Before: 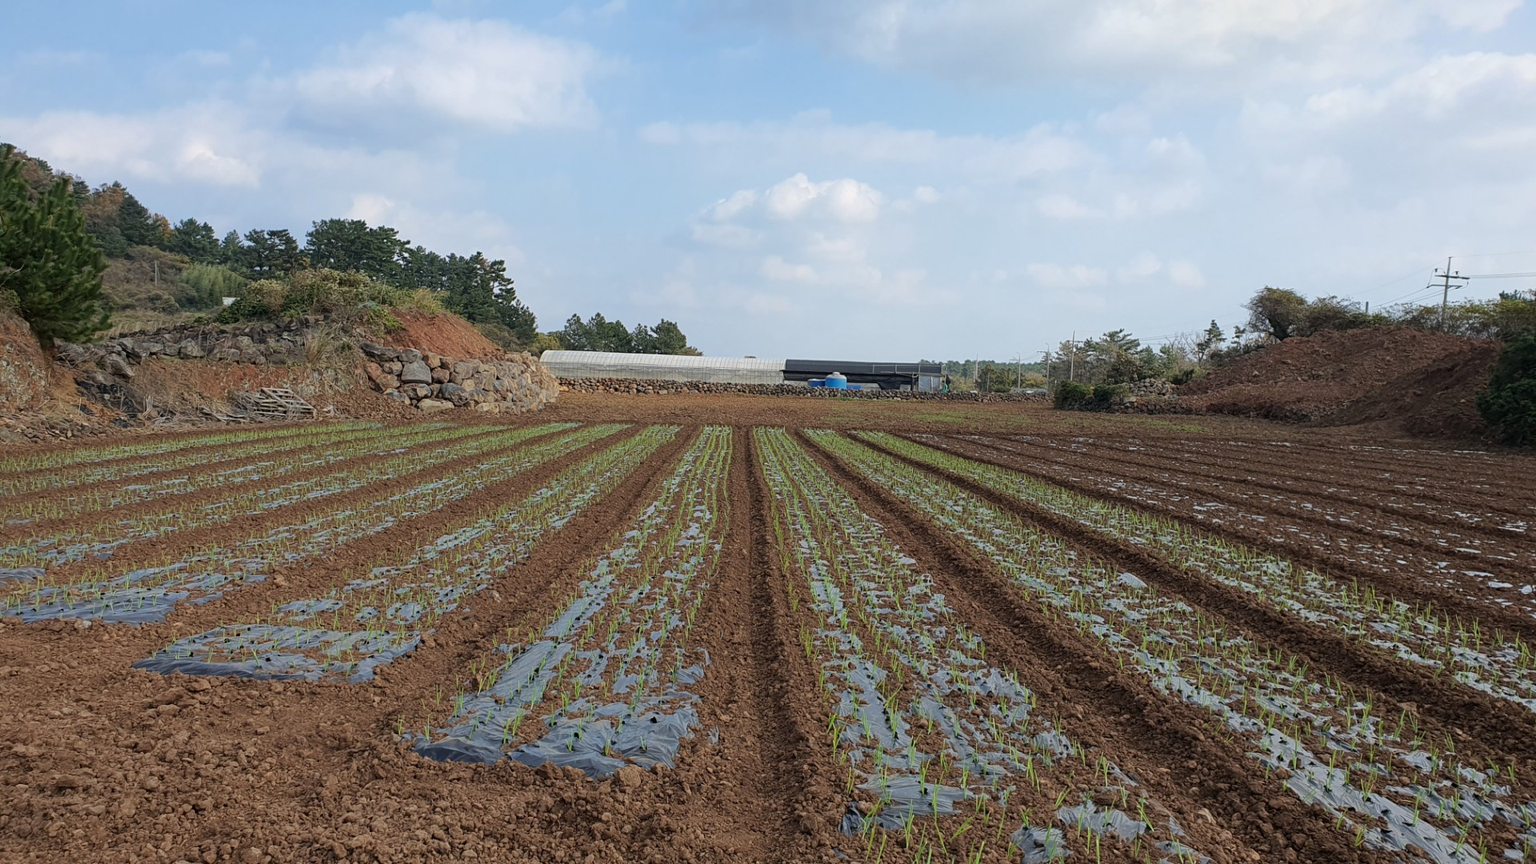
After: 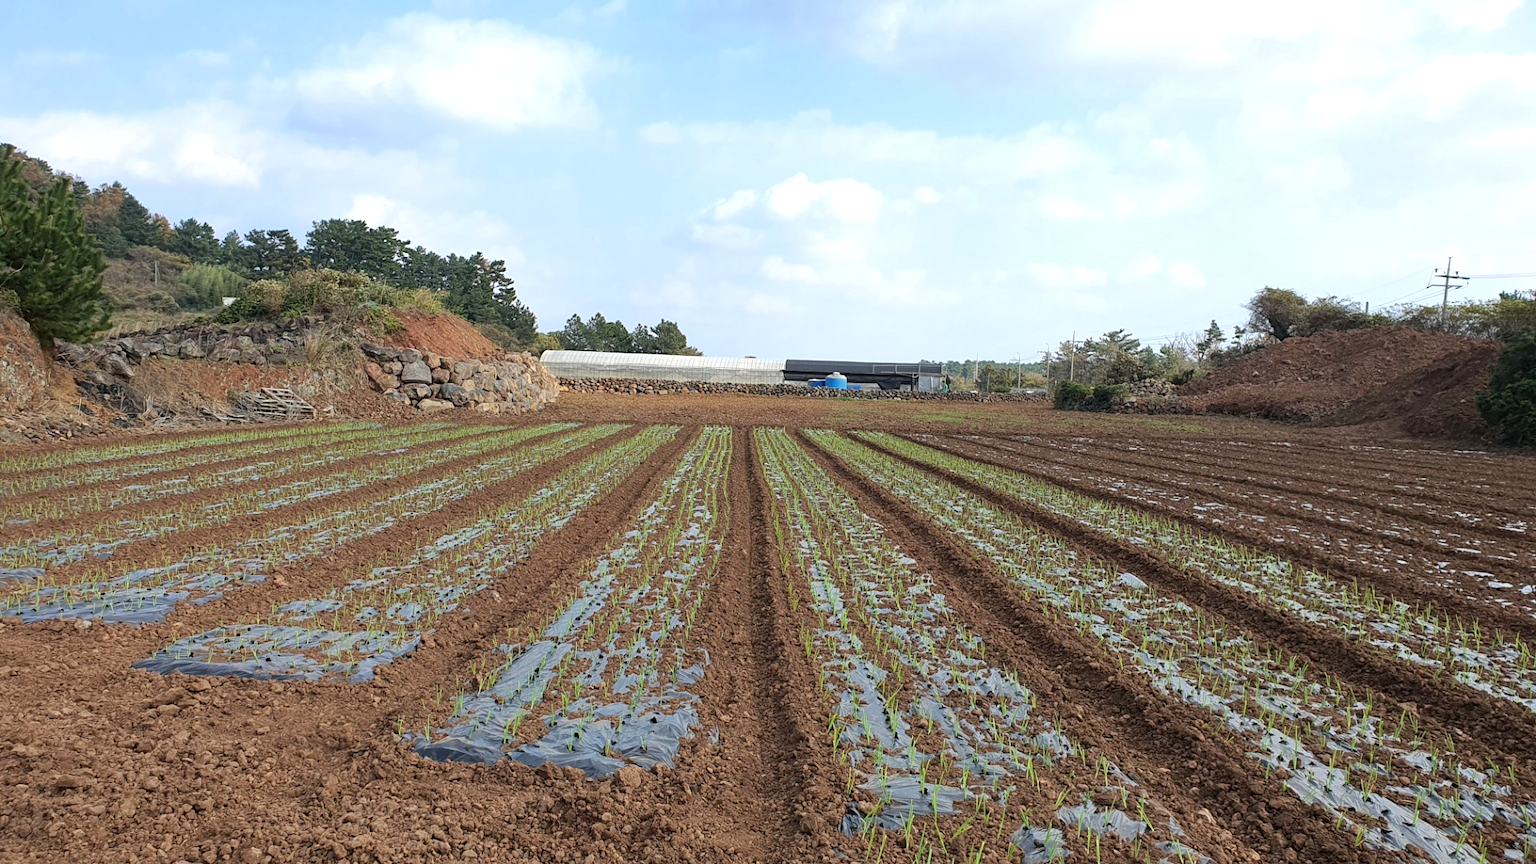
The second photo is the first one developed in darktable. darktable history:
exposure: exposure 0.557 EV, compensate highlight preservation false
tone equalizer: mask exposure compensation -0.51 EV
